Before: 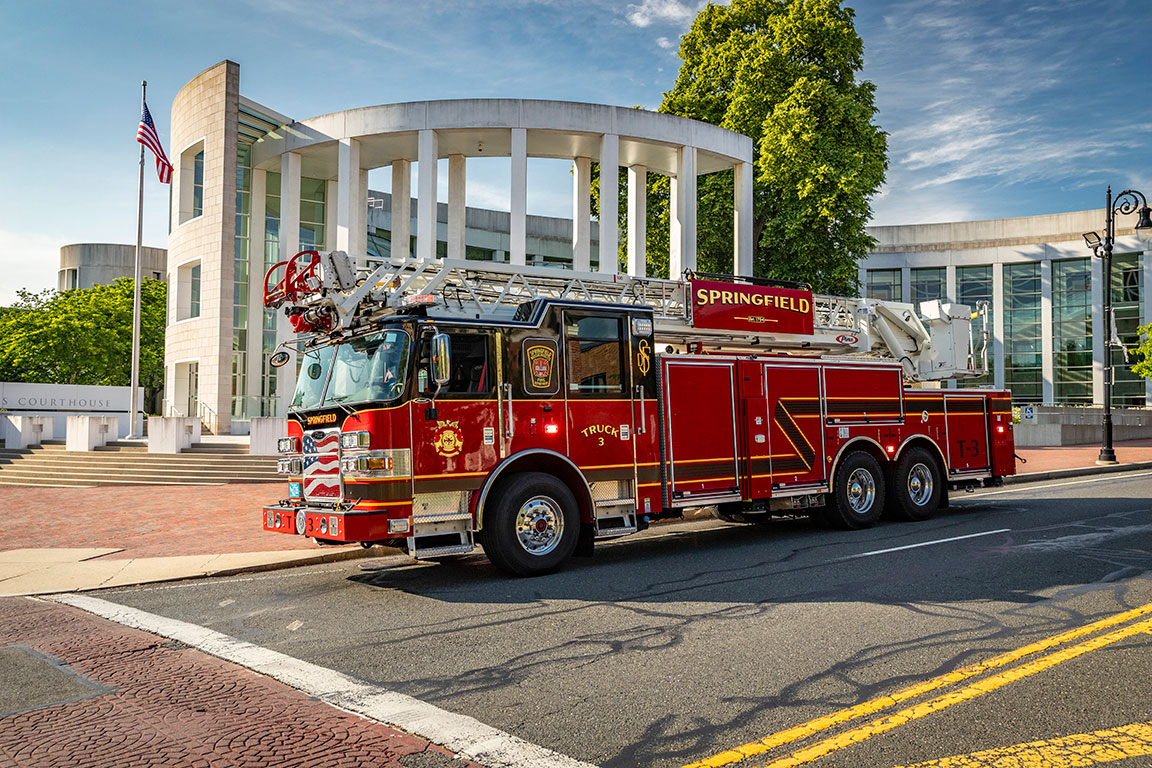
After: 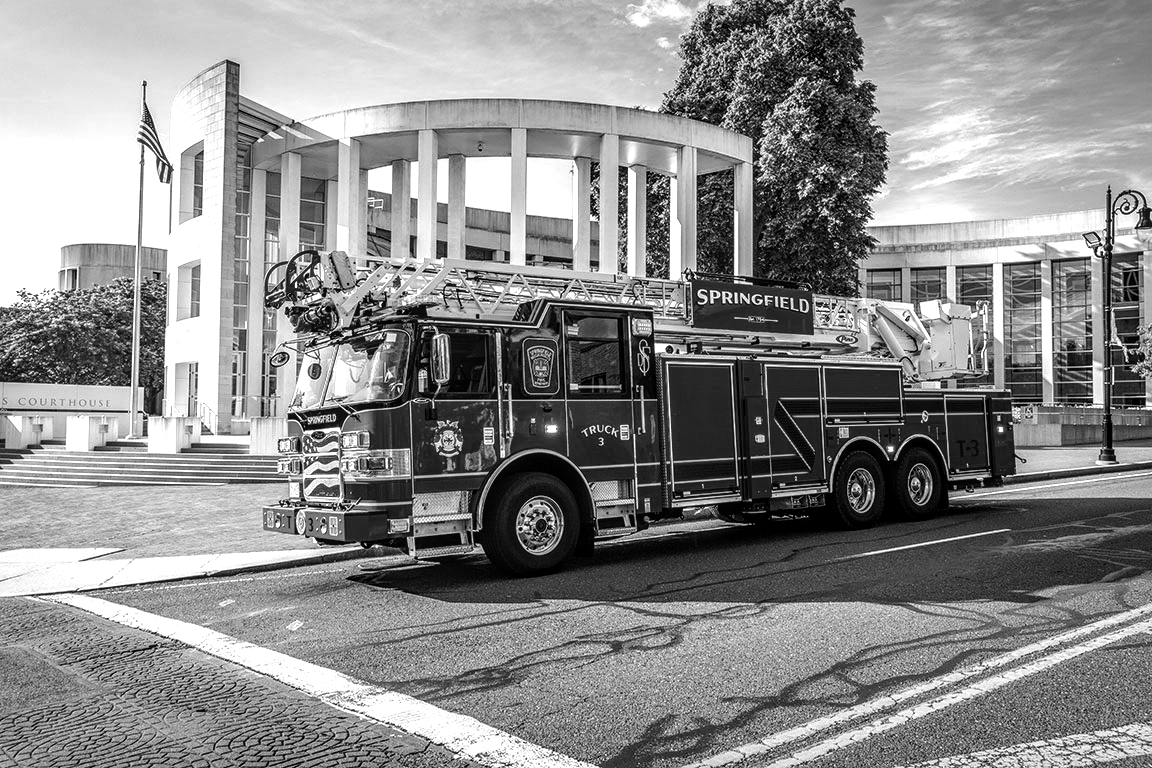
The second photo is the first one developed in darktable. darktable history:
white balance: red 0.766, blue 1.537
rotate and perspective: automatic cropping off
local contrast: on, module defaults
tone equalizer: -8 EV -0.75 EV, -7 EV -0.7 EV, -6 EV -0.6 EV, -5 EV -0.4 EV, -3 EV 0.4 EV, -2 EV 0.6 EV, -1 EV 0.7 EV, +0 EV 0.75 EV, edges refinement/feathering 500, mask exposure compensation -1.57 EV, preserve details no
monochrome: a 14.95, b -89.96
